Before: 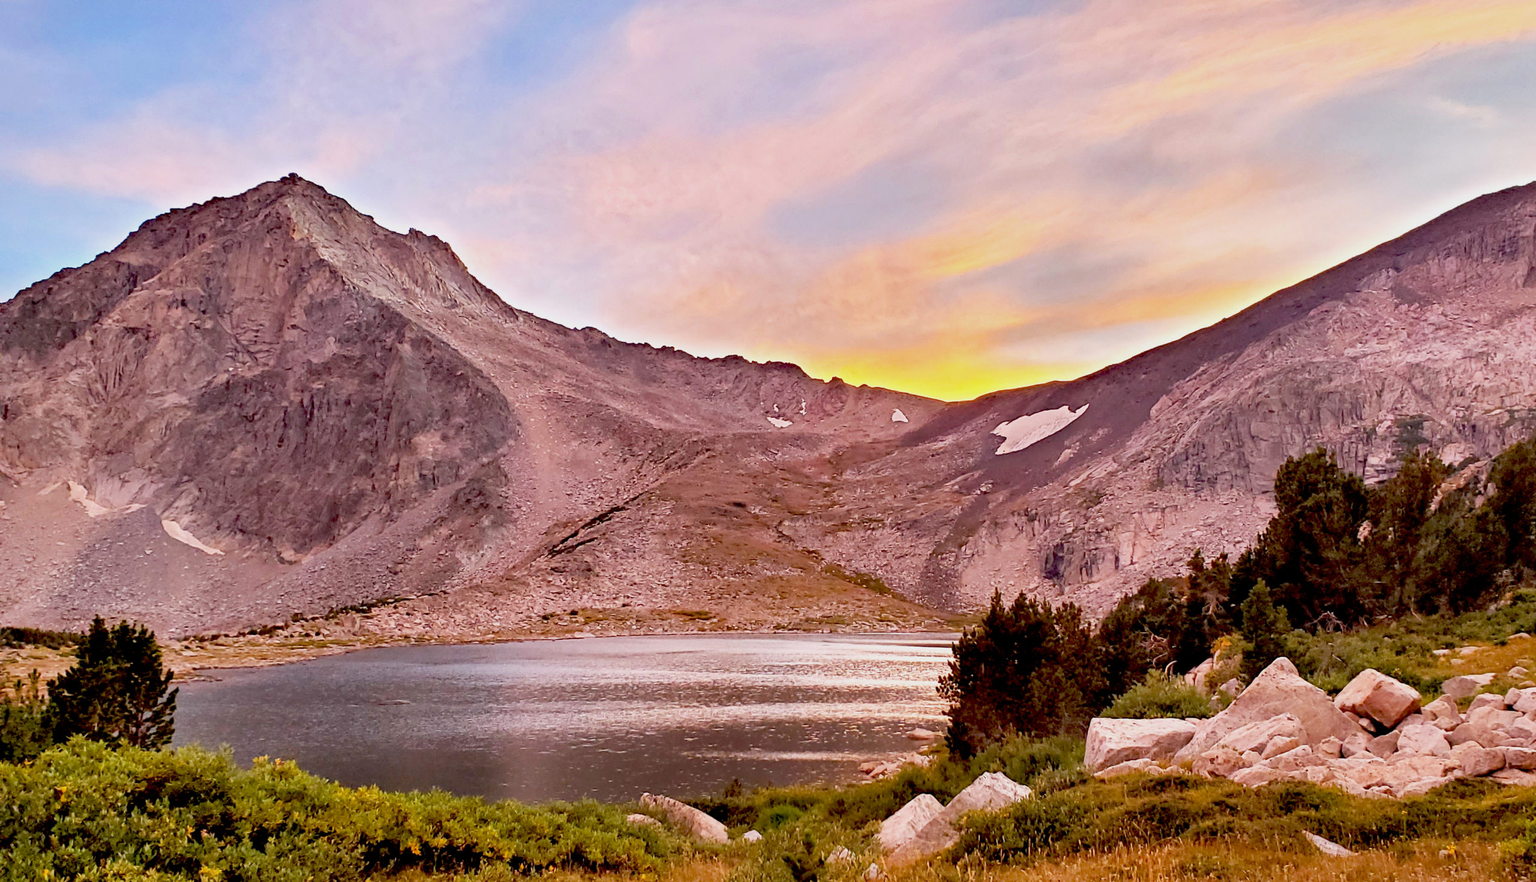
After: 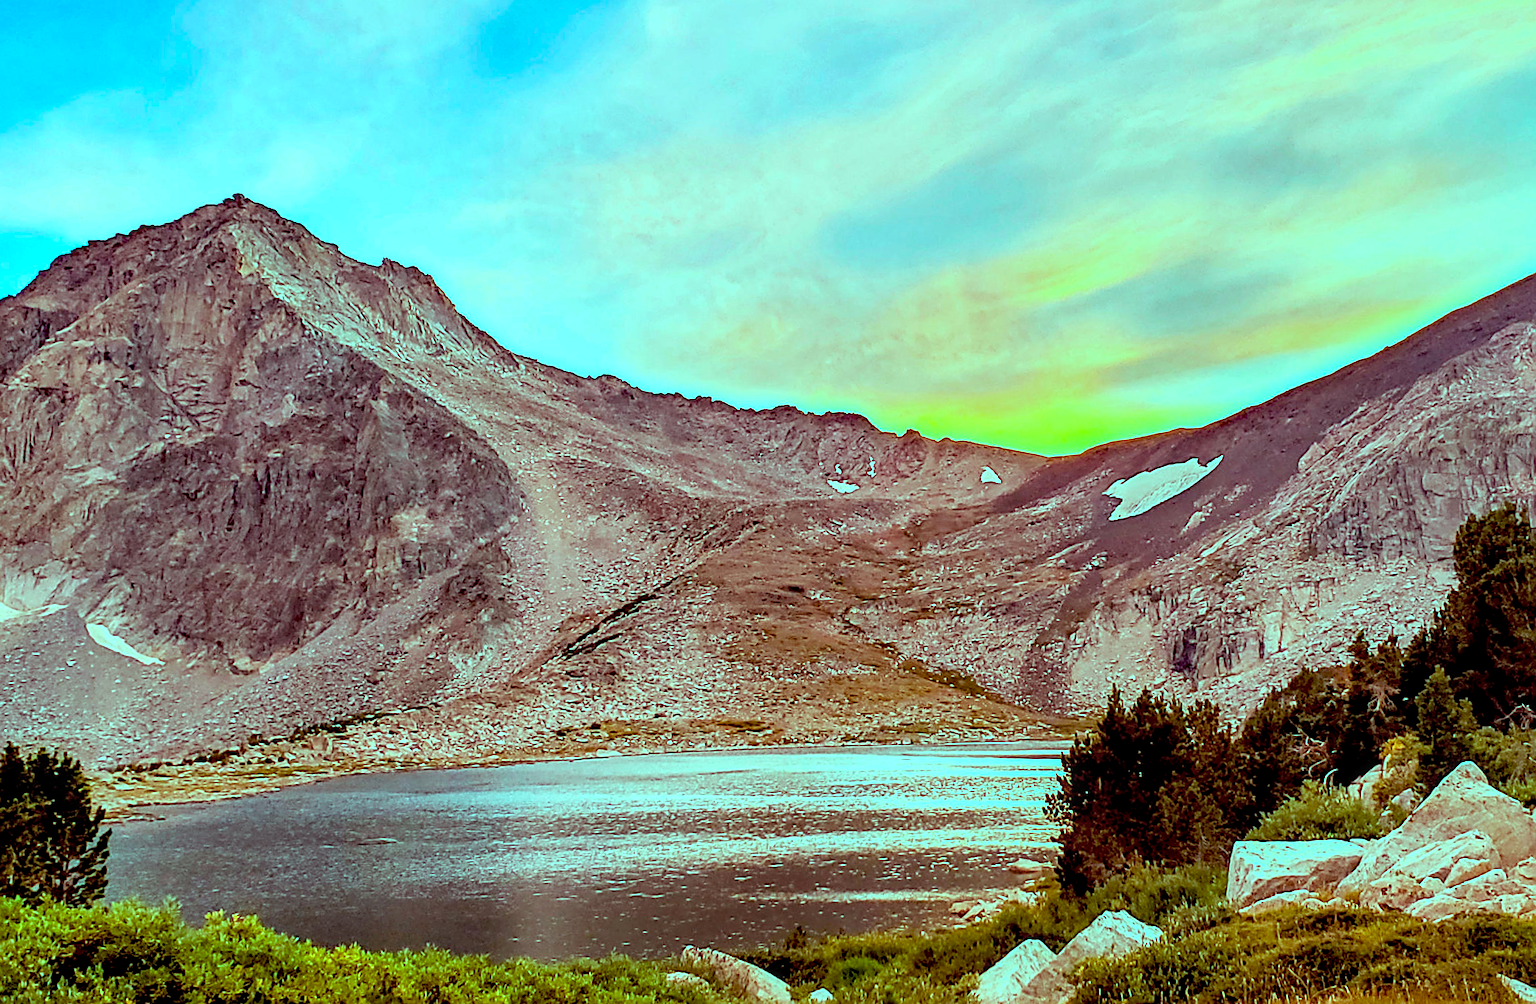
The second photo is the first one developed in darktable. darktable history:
crop and rotate: angle 1.28°, left 4.409%, top 1.21%, right 11.105%, bottom 2.624%
sharpen: amount 0.748
color balance rgb: highlights gain › luminance 19.91%, highlights gain › chroma 13.088%, highlights gain › hue 174.85°, linear chroma grading › global chroma 3.215%, perceptual saturation grading › global saturation 0.344%, global vibrance 20%
local contrast: detail 130%
